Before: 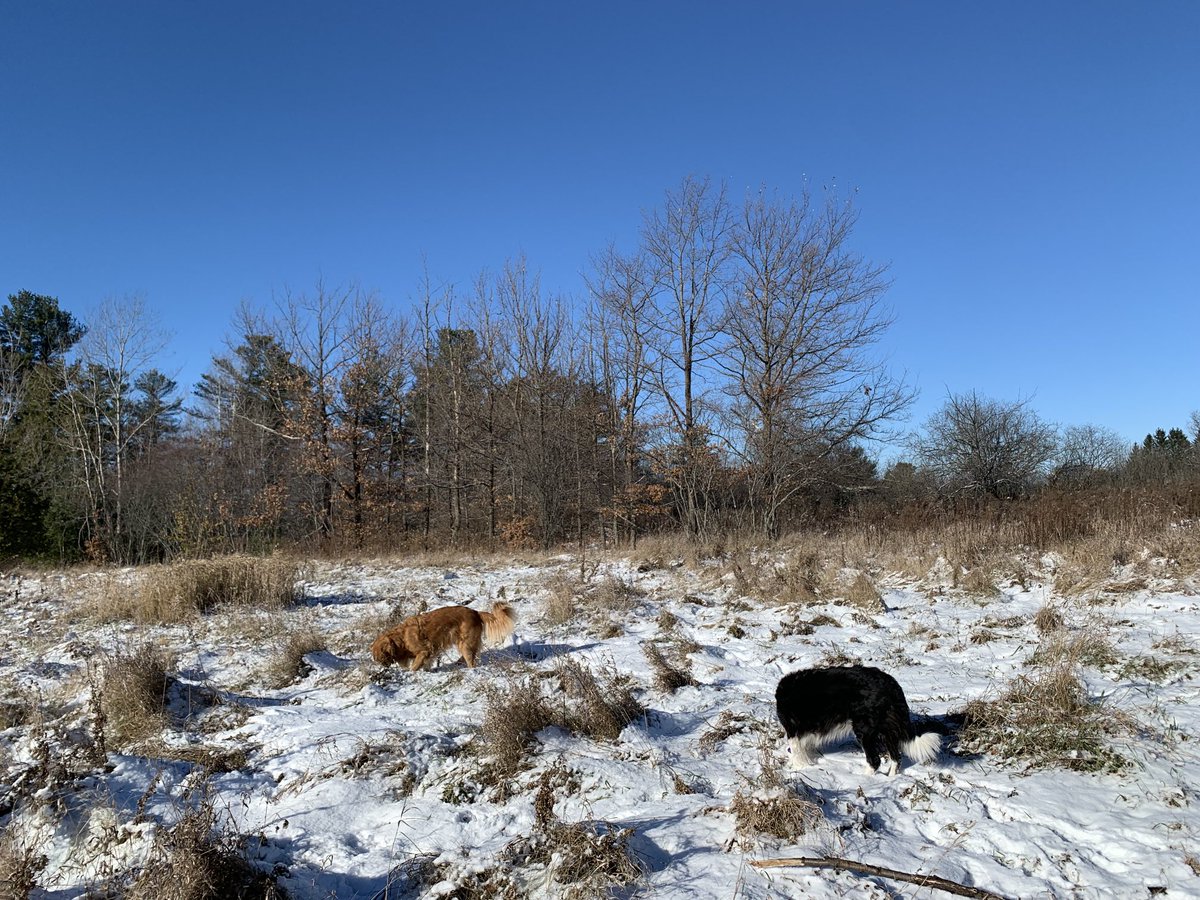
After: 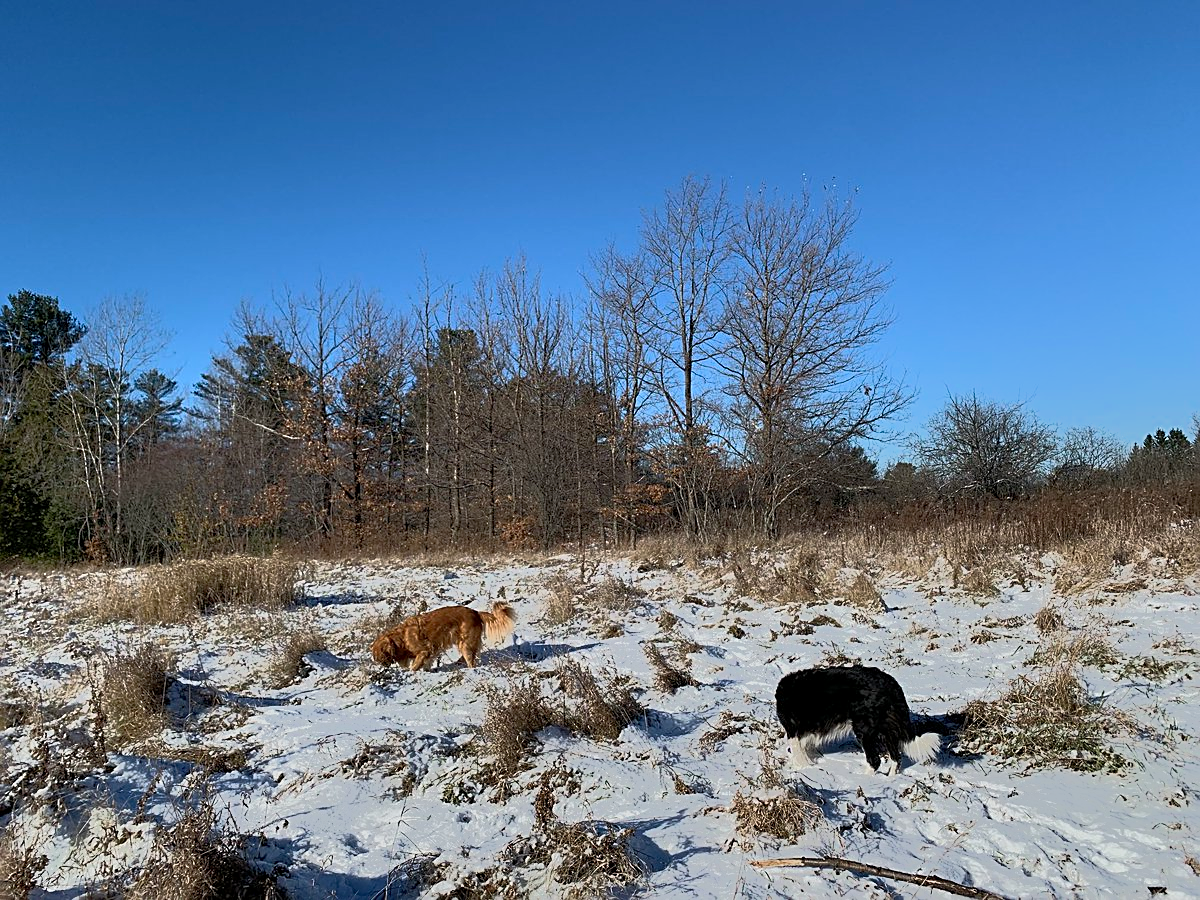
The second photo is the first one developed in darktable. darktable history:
sharpen: on, module defaults
tone equalizer: -7 EV -0.63 EV, -6 EV 1 EV, -5 EV -0.45 EV, -4 EV 0.43 EV, -3 EV 0.41 EV, -2 EV 0.15 EV, -1 EV -0.15 EV, +0 EV -0.39 EV, smoothing diameter 25%, edges refinement/feathering 10, preserve details guided filter
exposure: black level correction 0.001, compensate highlight preservation false
